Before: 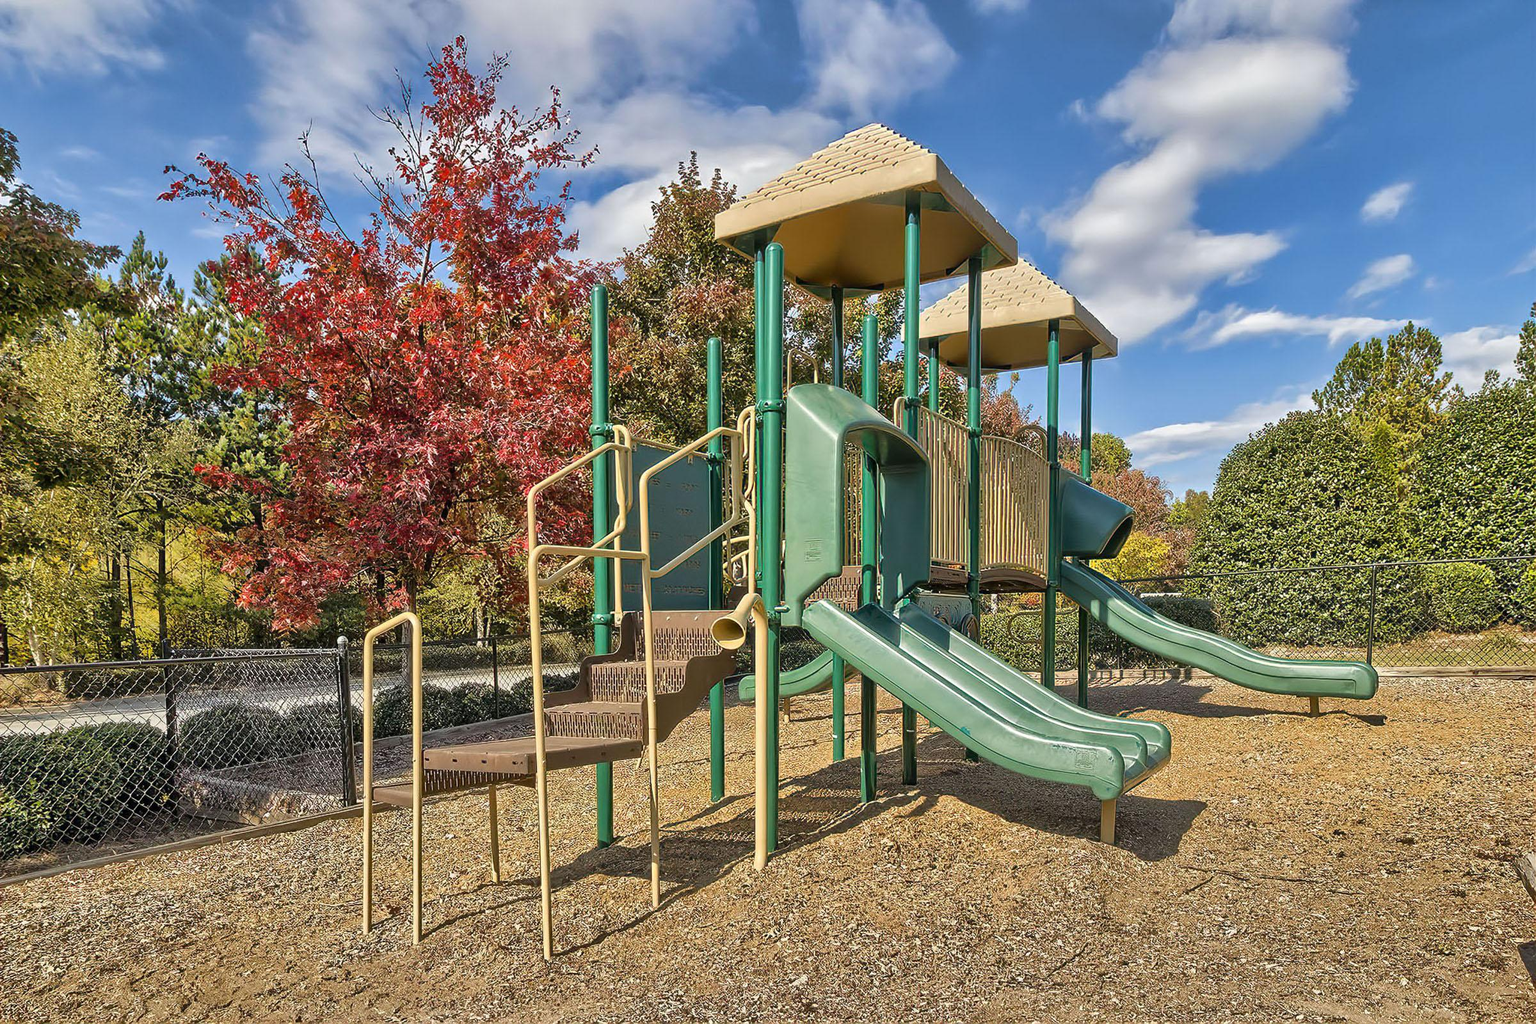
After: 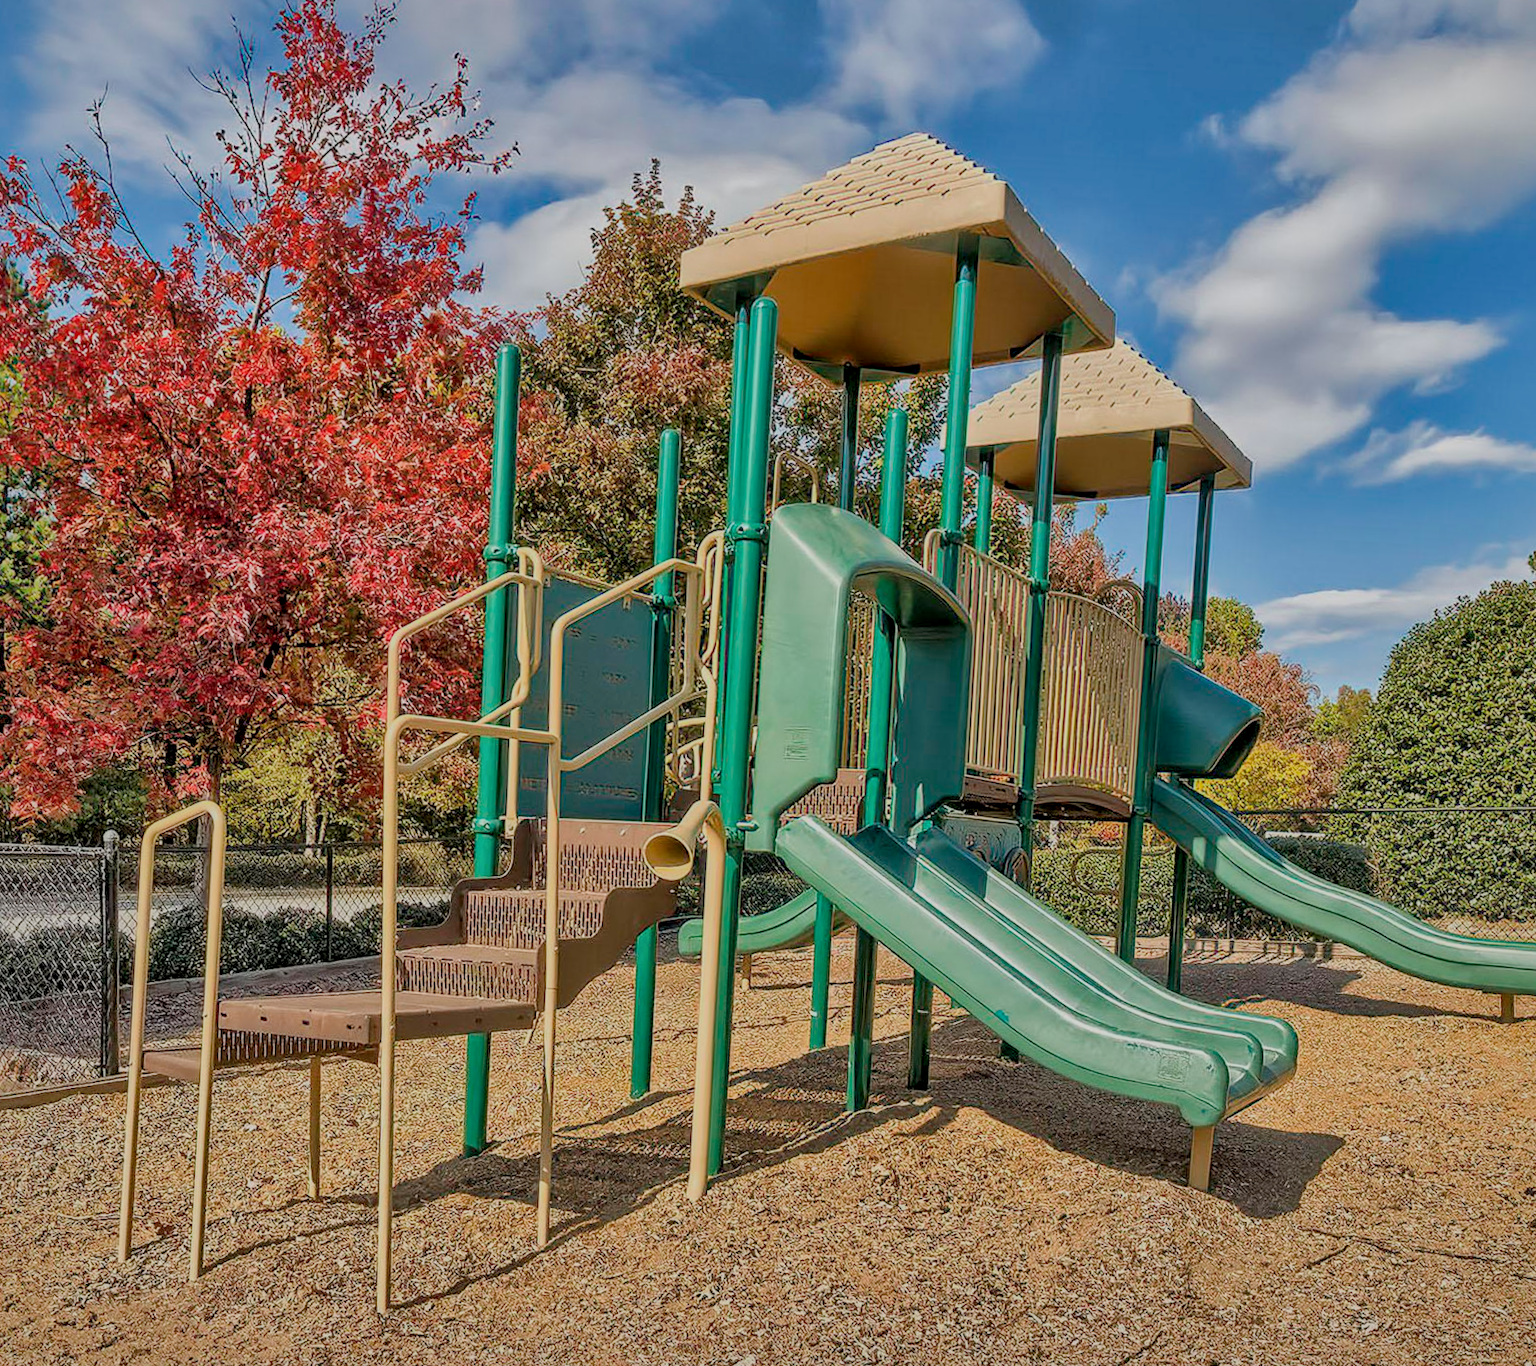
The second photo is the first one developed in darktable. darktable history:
shadows and highlights: highlights -59.8
crop and rotate: angle -3.11°, left 14.265%, top 0.035%, right 10.949%, bottom 0.092%
filmic rgb: middle gray luminance 18.33%, black relative exposure -10.43 EV, white relative exposure 3.4 EV, threshold 3.05 EV, target black luminance 0%, hardness 6, latitude 98.81%, contrast 0.848, shadows ↔ highlights balance 0.725%, enable highlight reconstruction true
local contrast: on, module defaults
tone equalizer: edges refinement/feathering 500, mask exposure compensation -1.57 EV, preserve details no
